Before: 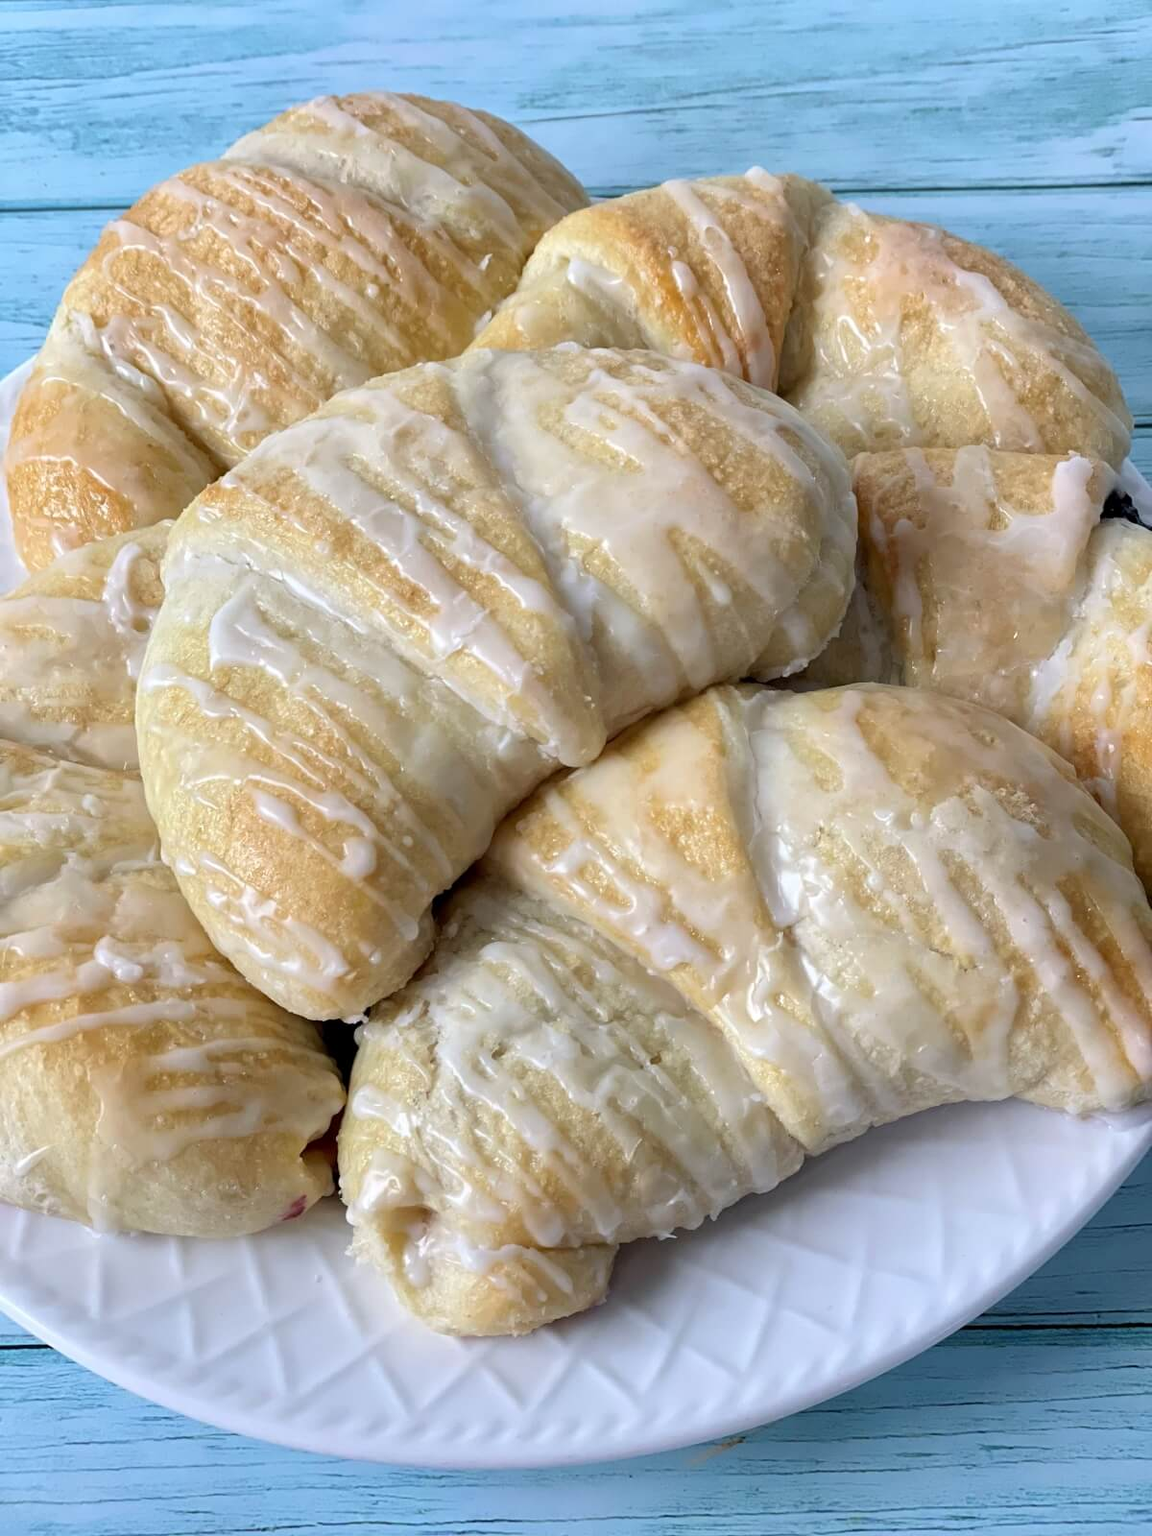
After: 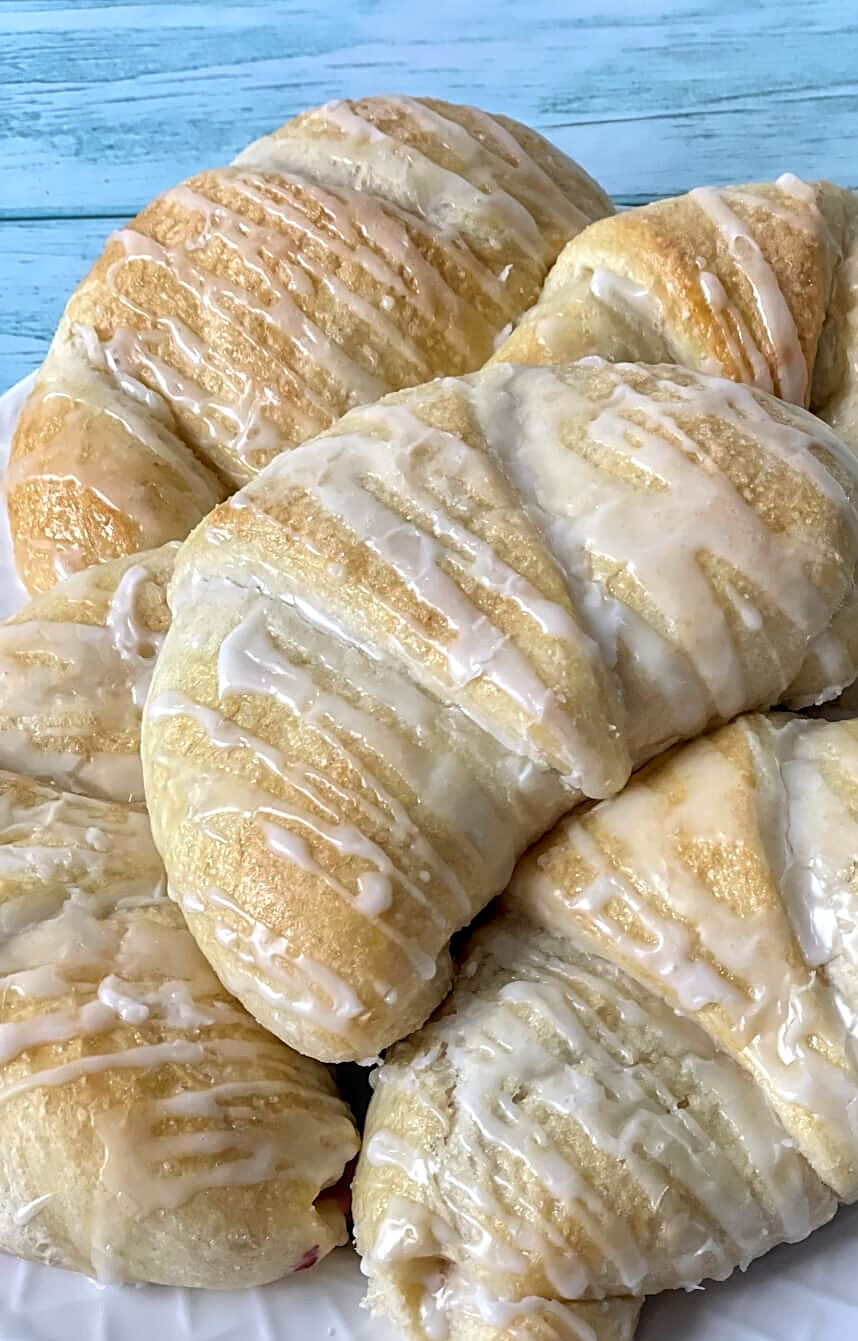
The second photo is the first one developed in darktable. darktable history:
crop: right 28.496%, bottom 16.155%
sharpen: on, module defaults
local contrast: on, module defaults
